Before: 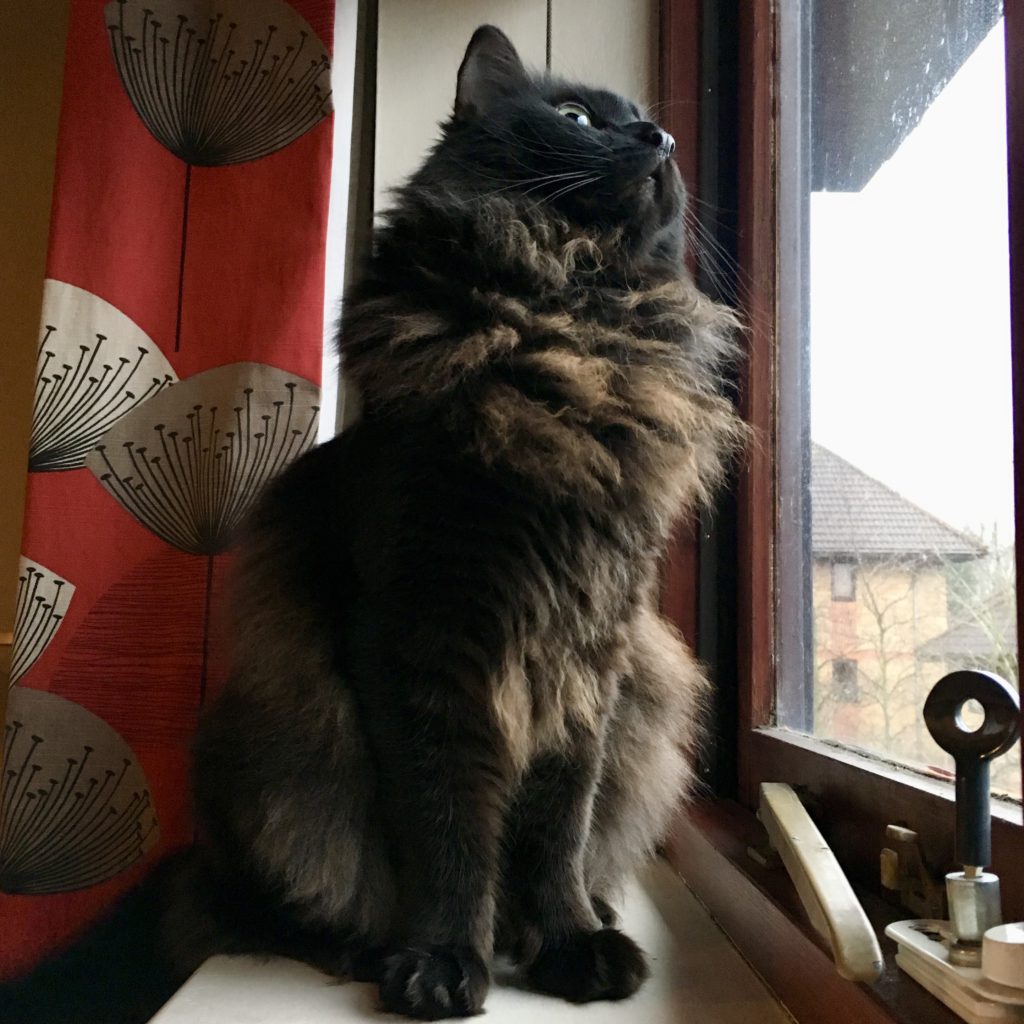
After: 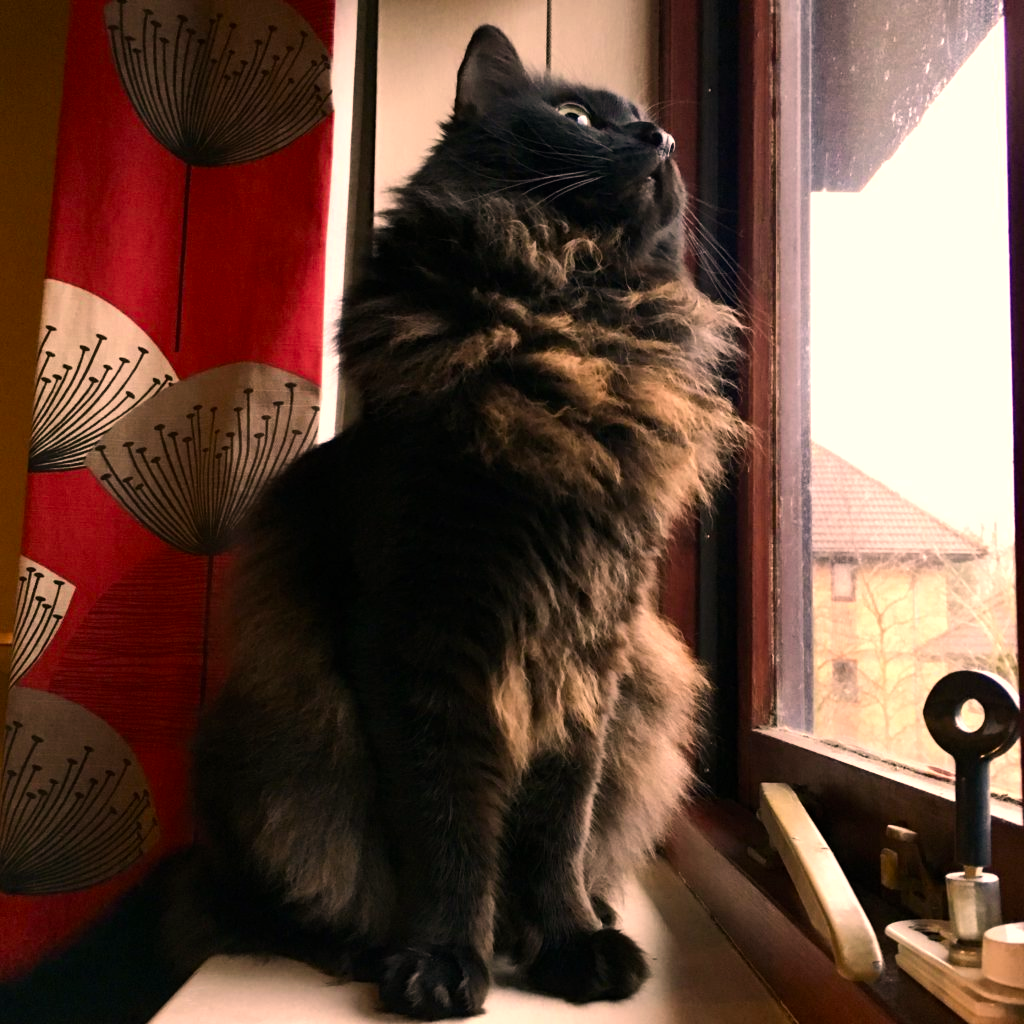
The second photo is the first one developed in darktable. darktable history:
color correction: highlights a* 20.93, highlights b* 19.63
levels: gray 59.39%, white 99.98%
tone equalizer: -8 EV -0.434 EV, -7 EV -0.427 EV, -6 EV -0.328 EV, -5 EV -0.242 EV, -3 EV 0.249 EV, -2 EV 0.325 EV, -1 EV 0.37 EV, +0 EV 0.394 EV, edges refinement/feathering 500, mask exposure compensation -1.57 EV, preserve details no
